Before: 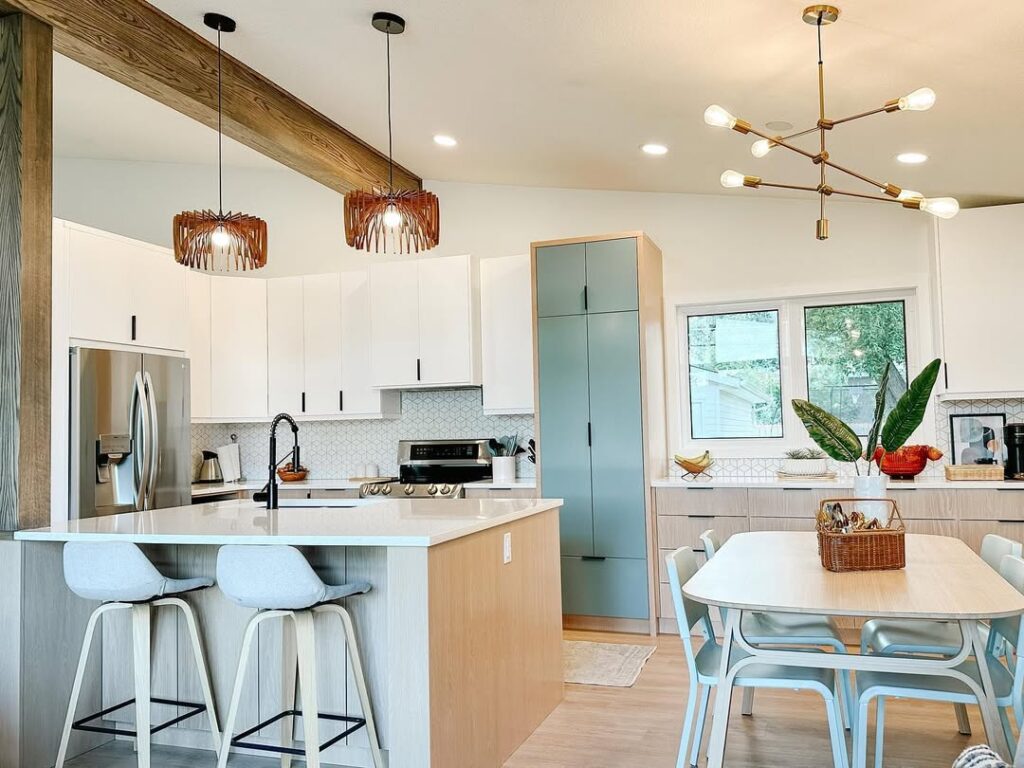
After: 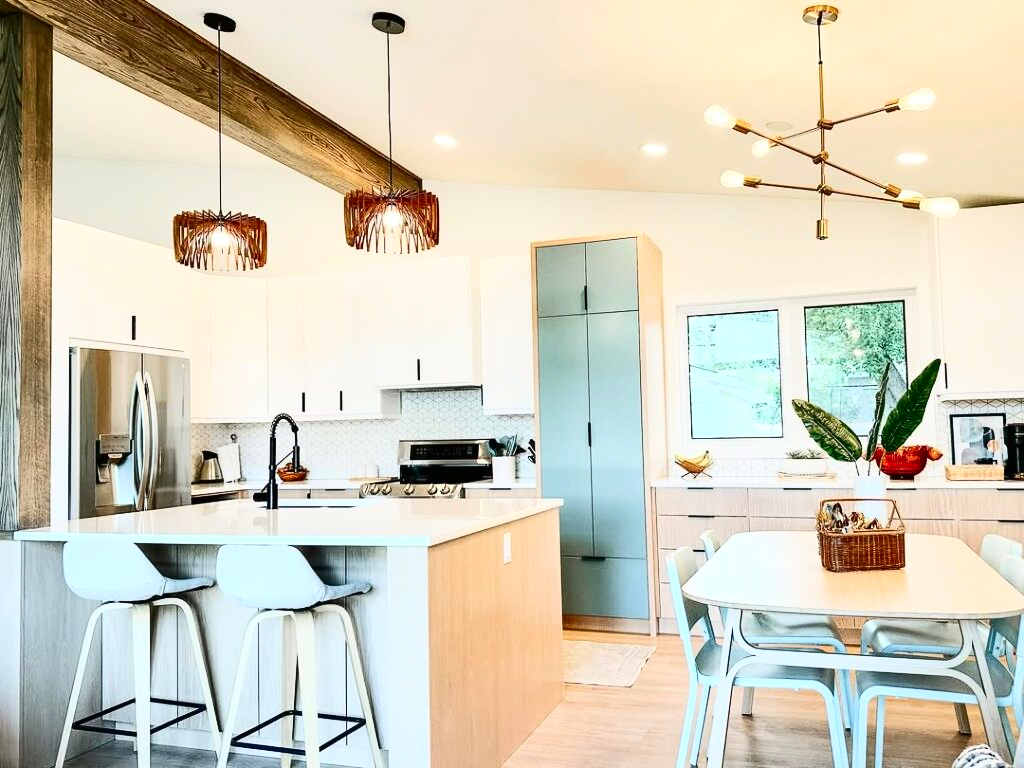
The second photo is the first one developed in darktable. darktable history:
contrast brightness saturation: contrast 0.407, brightness 0.11, saturation 0.209
